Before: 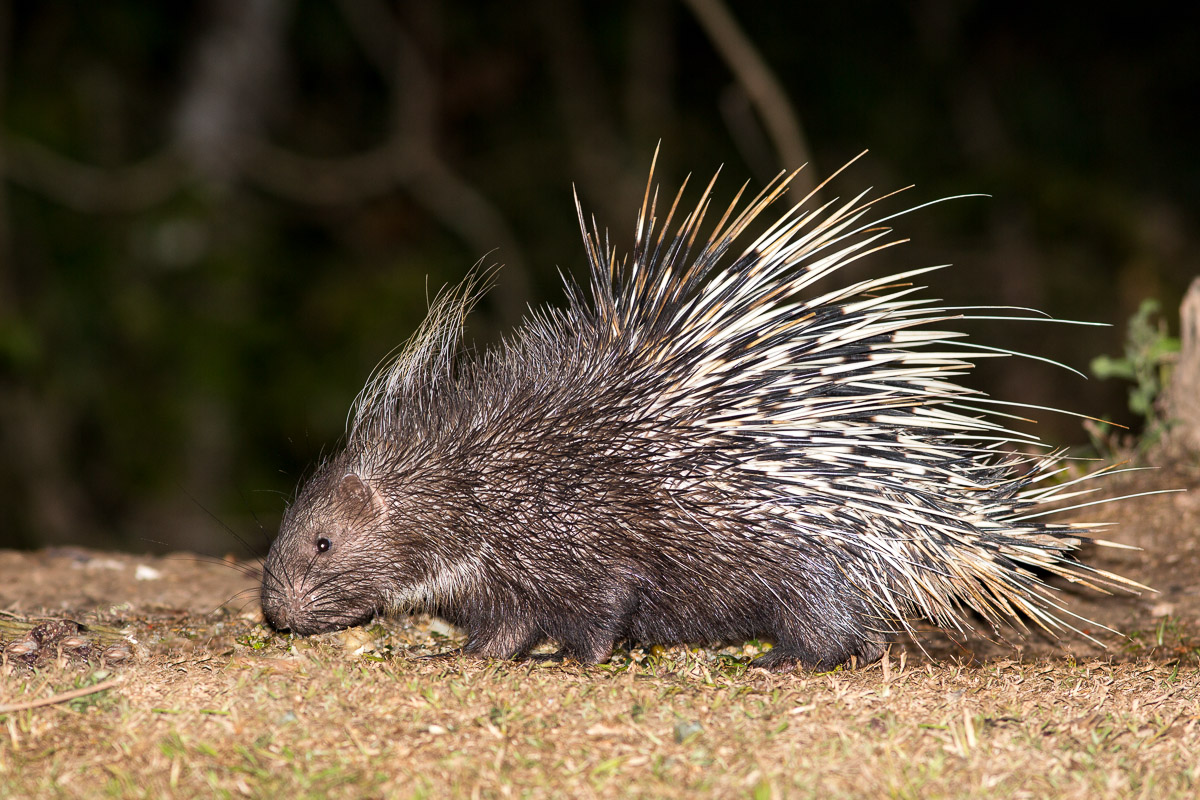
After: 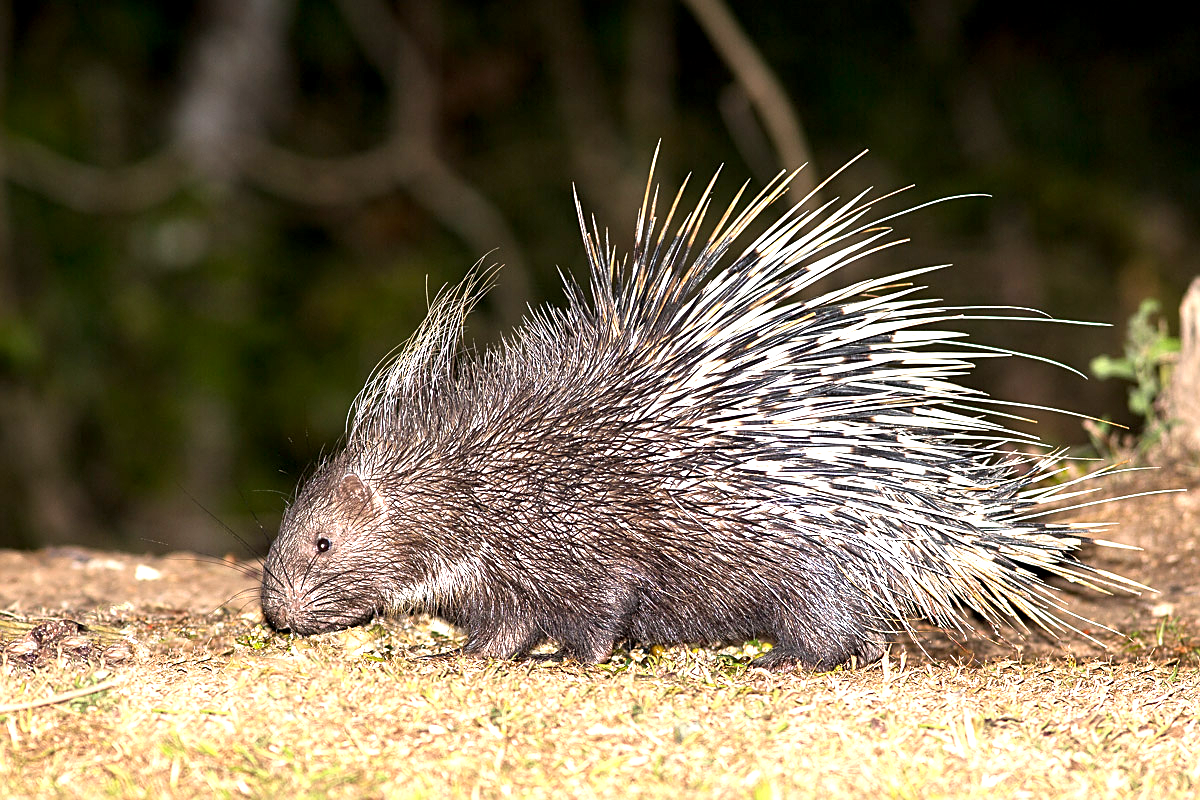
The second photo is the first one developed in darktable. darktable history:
exposure: black level correction 0.001, exposure 1.05 EV, compensate exposure bias true, compensate highlight preservation false
sharpen: on, module defaults
